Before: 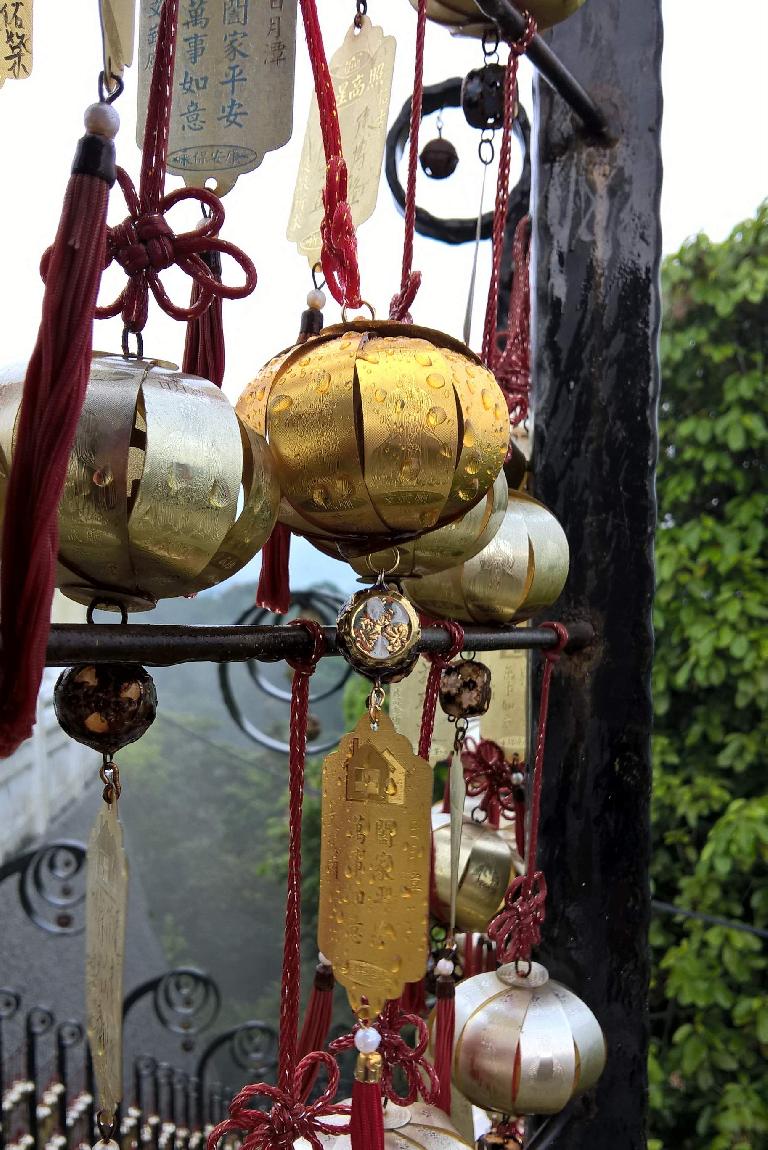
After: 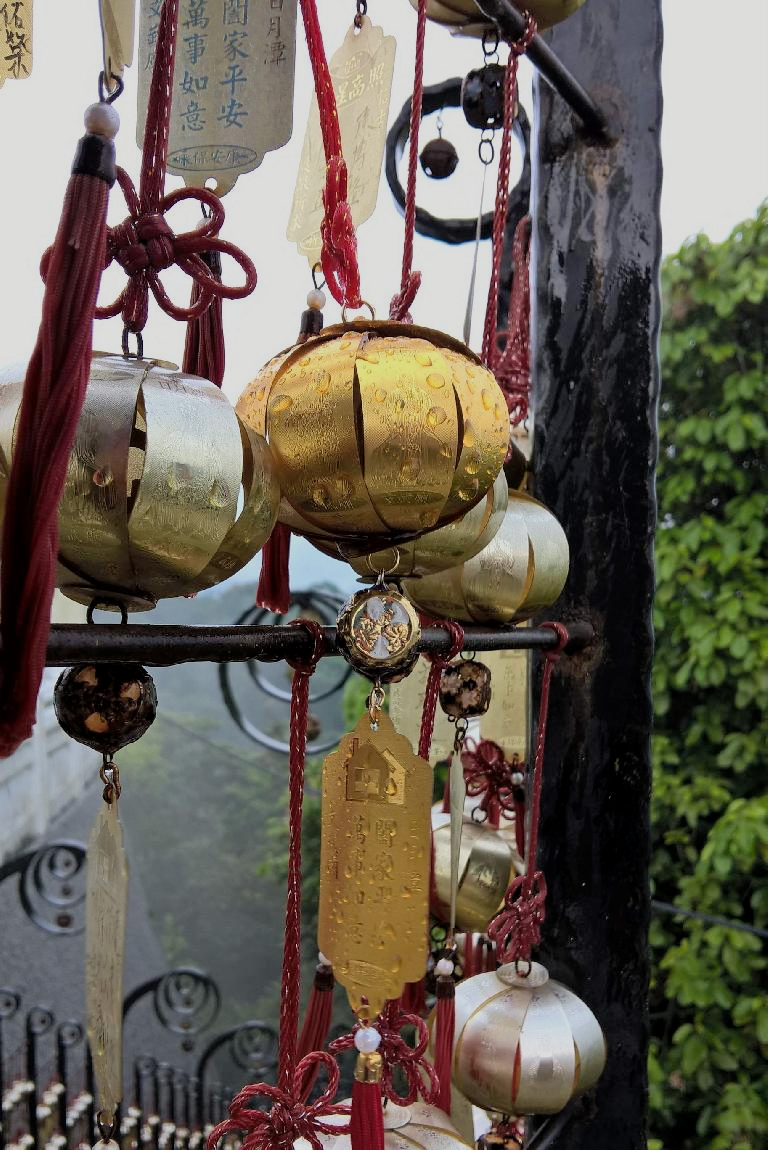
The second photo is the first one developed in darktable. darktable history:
filmic rgb: black relative exposure -16 EV, white relative exposure 4.05 EV, target black luminance 0%, hardness 7.65, latitude 72.12%, contrast 0.909, highlights saturation mix 11.01%, shadows ↔ highlights balance -0.382%
